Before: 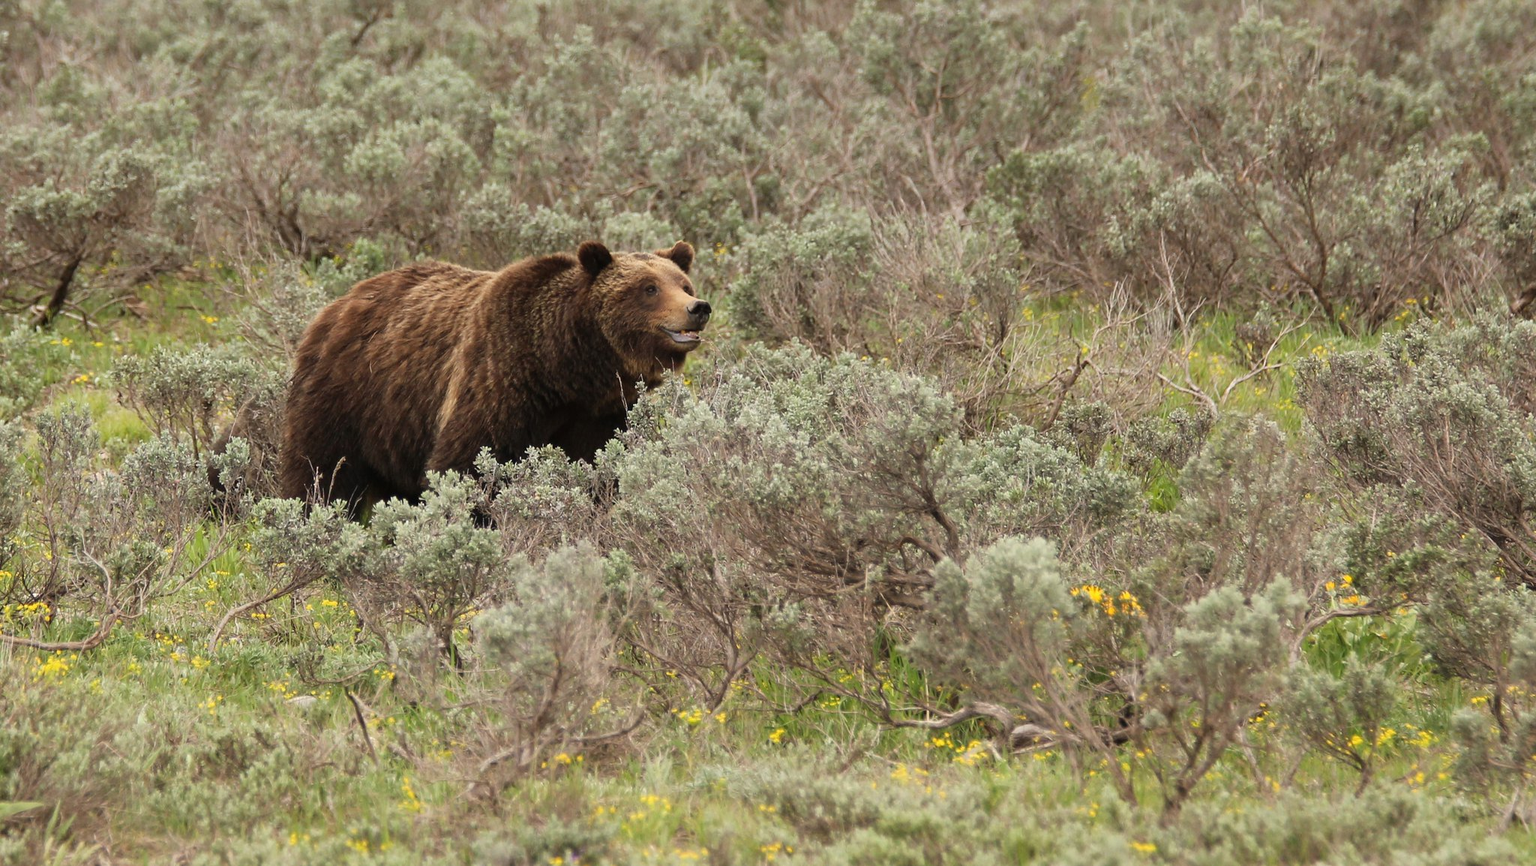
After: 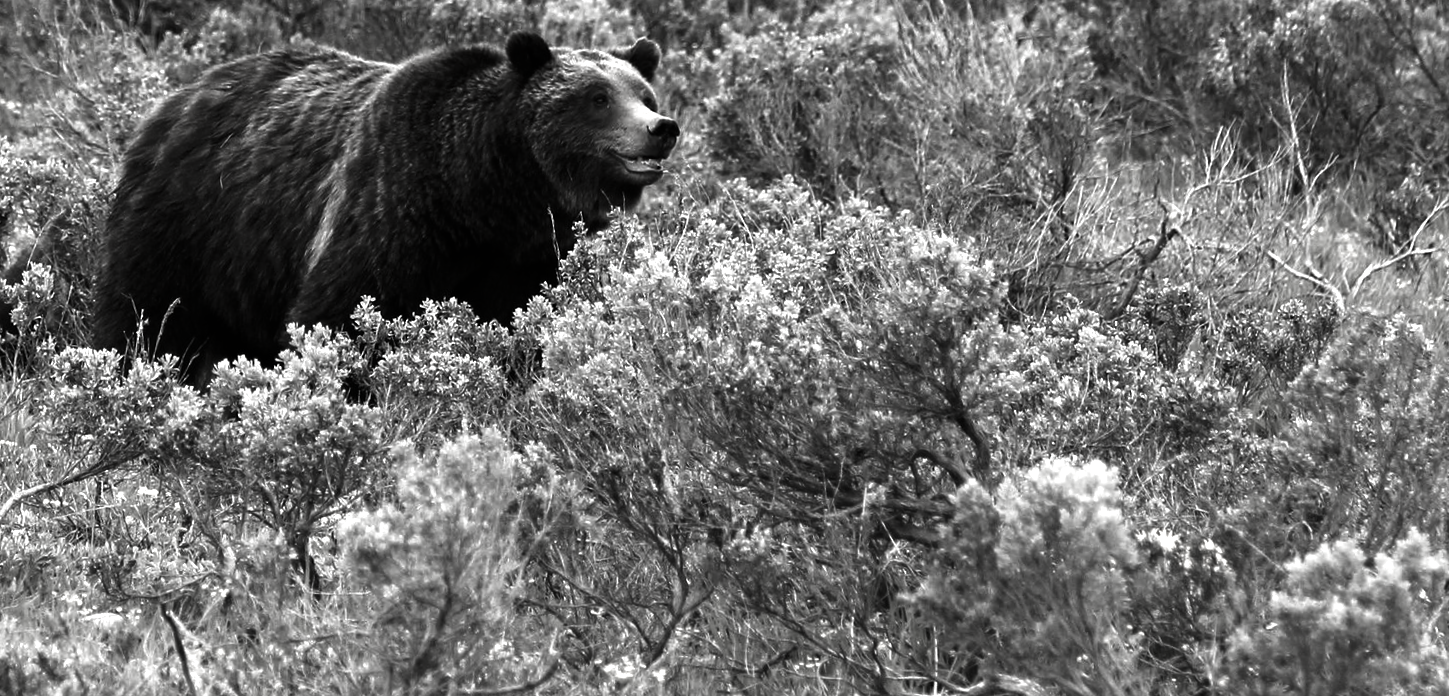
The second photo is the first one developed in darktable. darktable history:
contrast brightness saturation: contrast -0.04, brightness -0.59, saturation -0.988
exposure: black level correction 0, exposure 0.932 EV, compensate highlight preservation false
color balance rgb: perceptual saturation grading › global saturation 43.02%
crop and rotate: angle -3.41°, left 9.844%, top 21.318%, right 12.024%, bottom 12.071%
